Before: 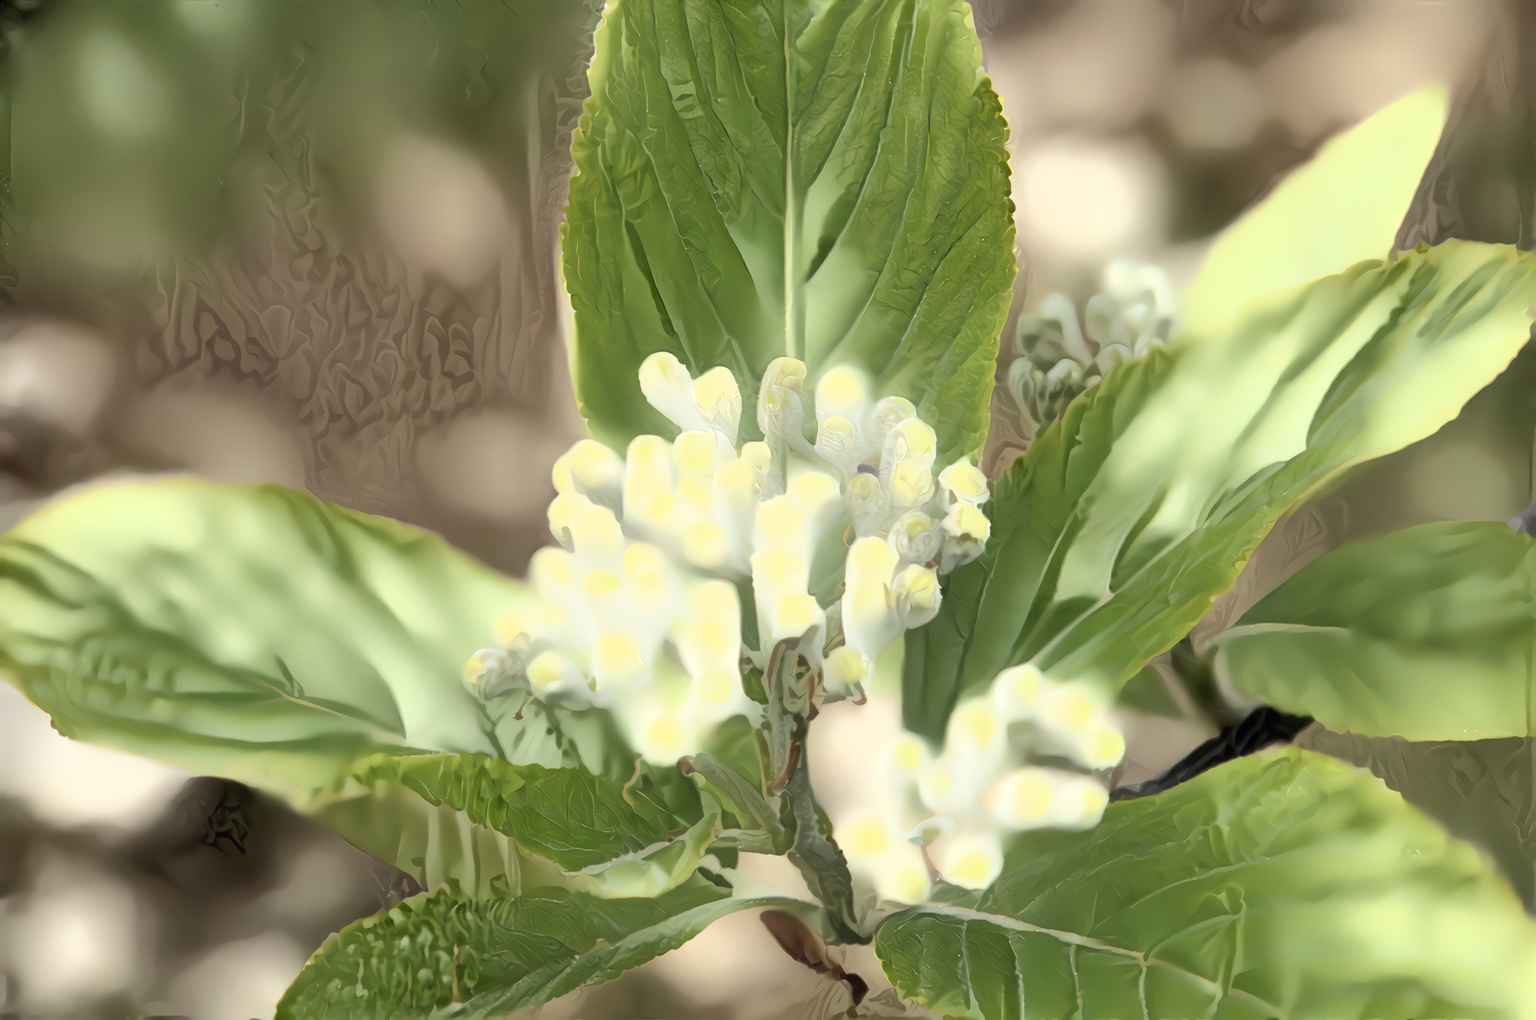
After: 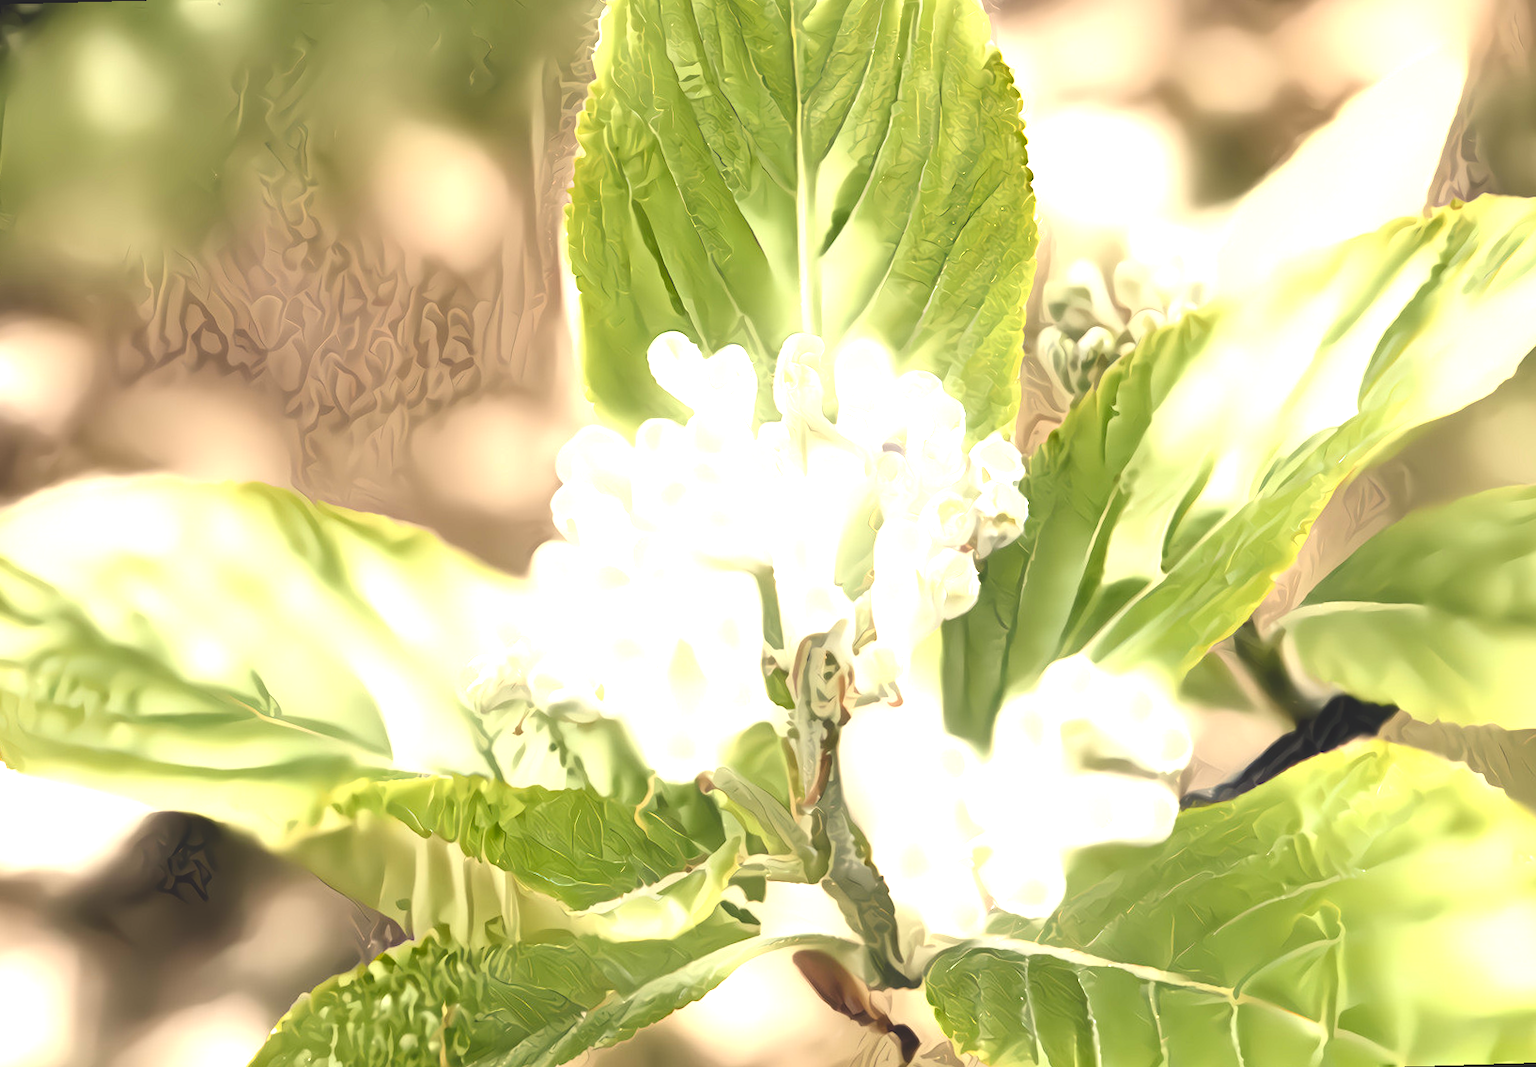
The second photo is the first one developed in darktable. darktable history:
tone equalizer: -8 EV -0.417 EV, -7 EV -0.389 EV, -6 EV -0.333 EV, -5 EV -0.222 EV, -3 EV 0.222 EV, -2 EV 0.333 EV, -1 EV 0.389 EV, +0 EV 0.417 EV, edges refinement/feathering 500, mask exposure compensation -1.57 EV, preserve details no
color balance rgb: shadows lift › chroma 2%, shadows lift › hue 247.2°, power › chroma 0.3%, power › hue 25.2°, highlights gain › chroma 3%, highlights gain › hue 60°, global offset › luminance 2%, perceptual saturation grading › global saturation 20%, perceptual saturation grading › highlights -20%, perceptual saturation grading › shadows 30%
rotate and perspective: rotation -1.68°, lens shift (vertical) -0.146, crop left 0.049, crop right 0.912, crop top 0.032, crop bottom 0.96
exposure: black level correction 0, exposure 0.95 EV, compensate exposure bias true, compensate highlight preservation false
